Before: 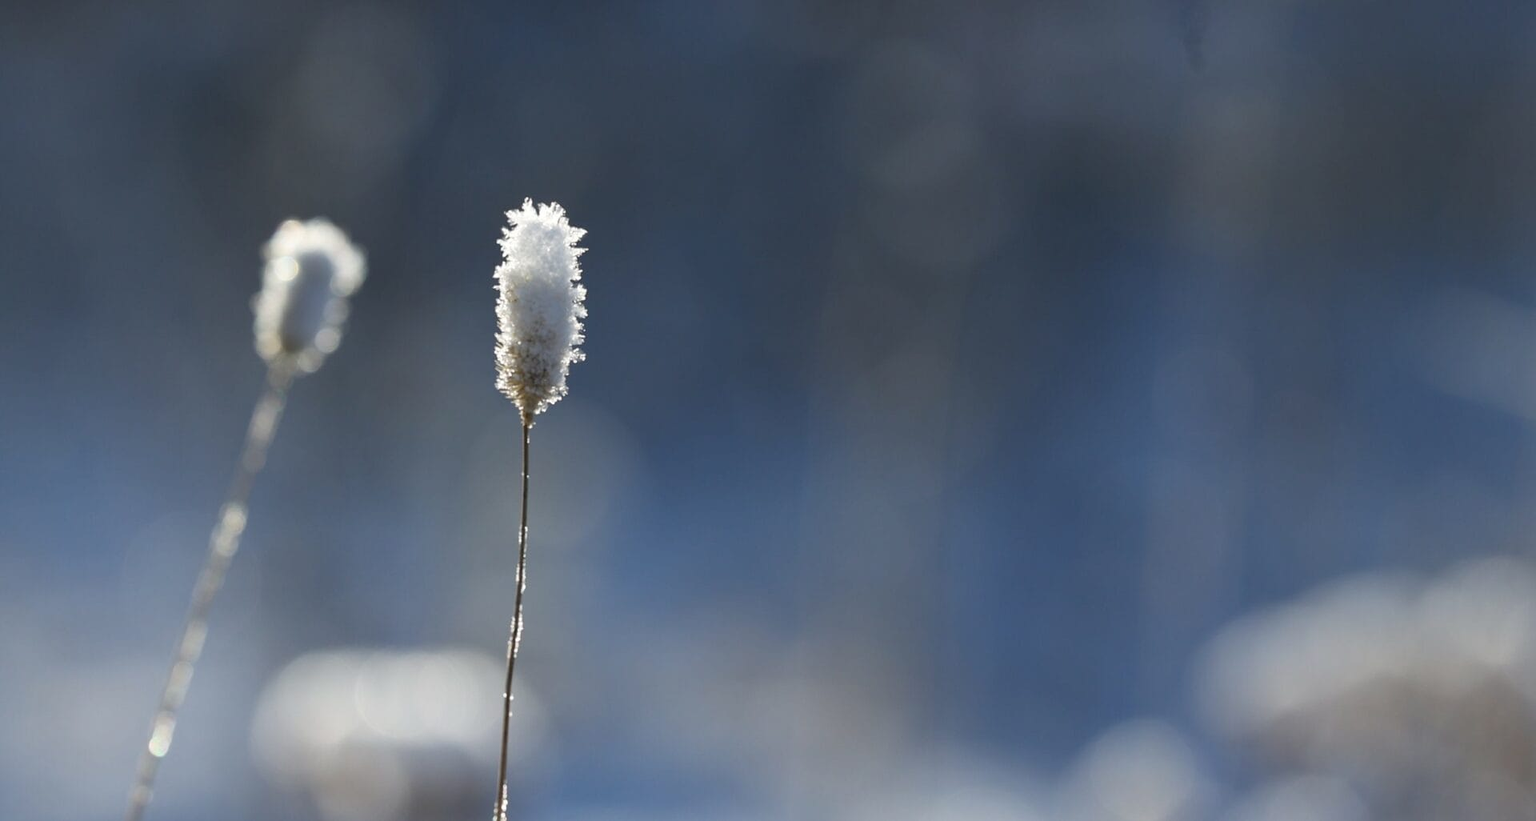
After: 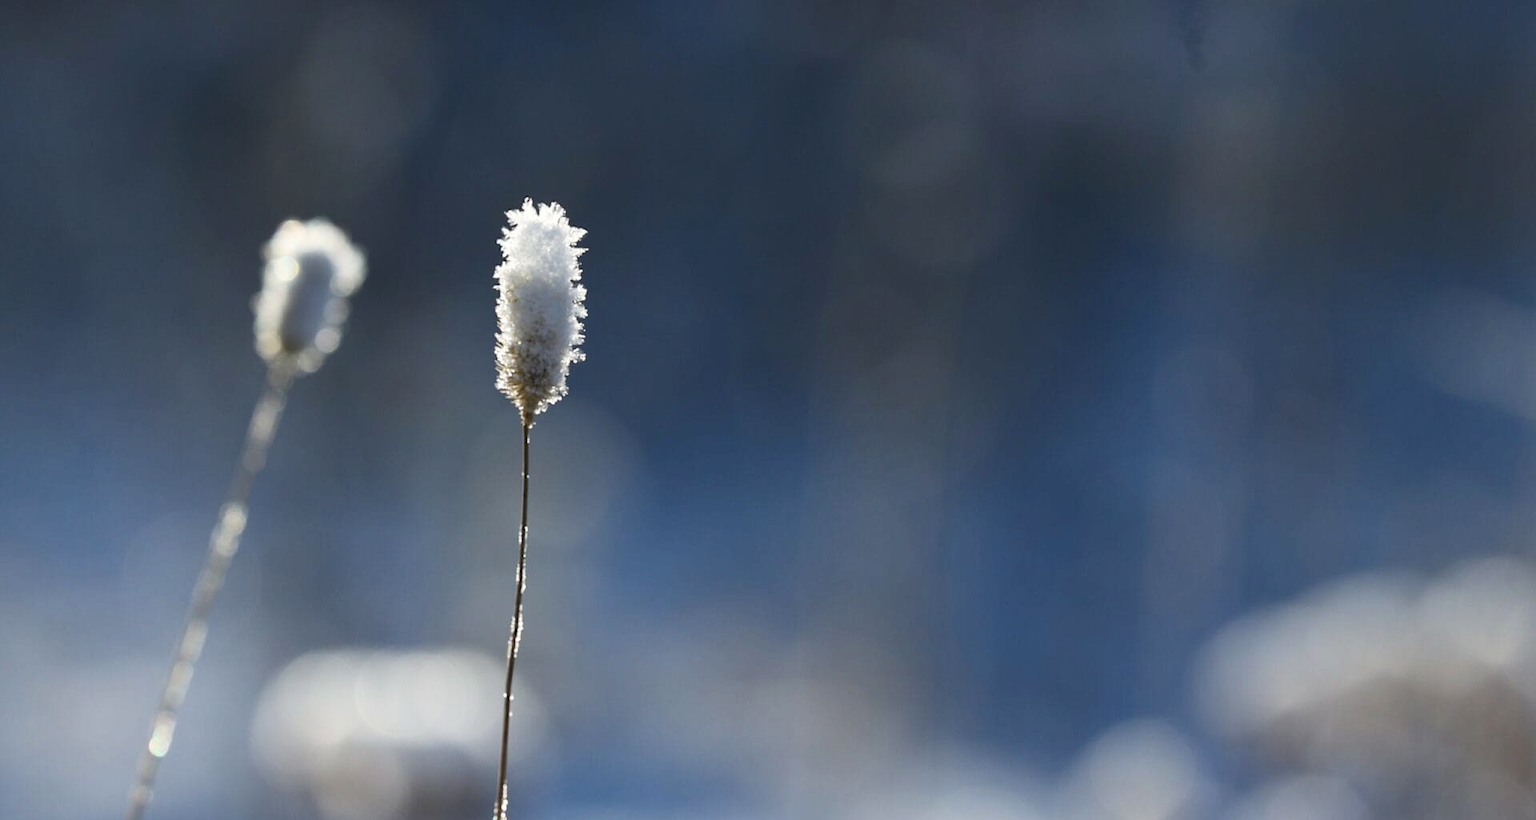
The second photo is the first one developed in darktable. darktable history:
contrast brightness saturation: contrast 0.153, brightness -0.013, saturation 0.096
